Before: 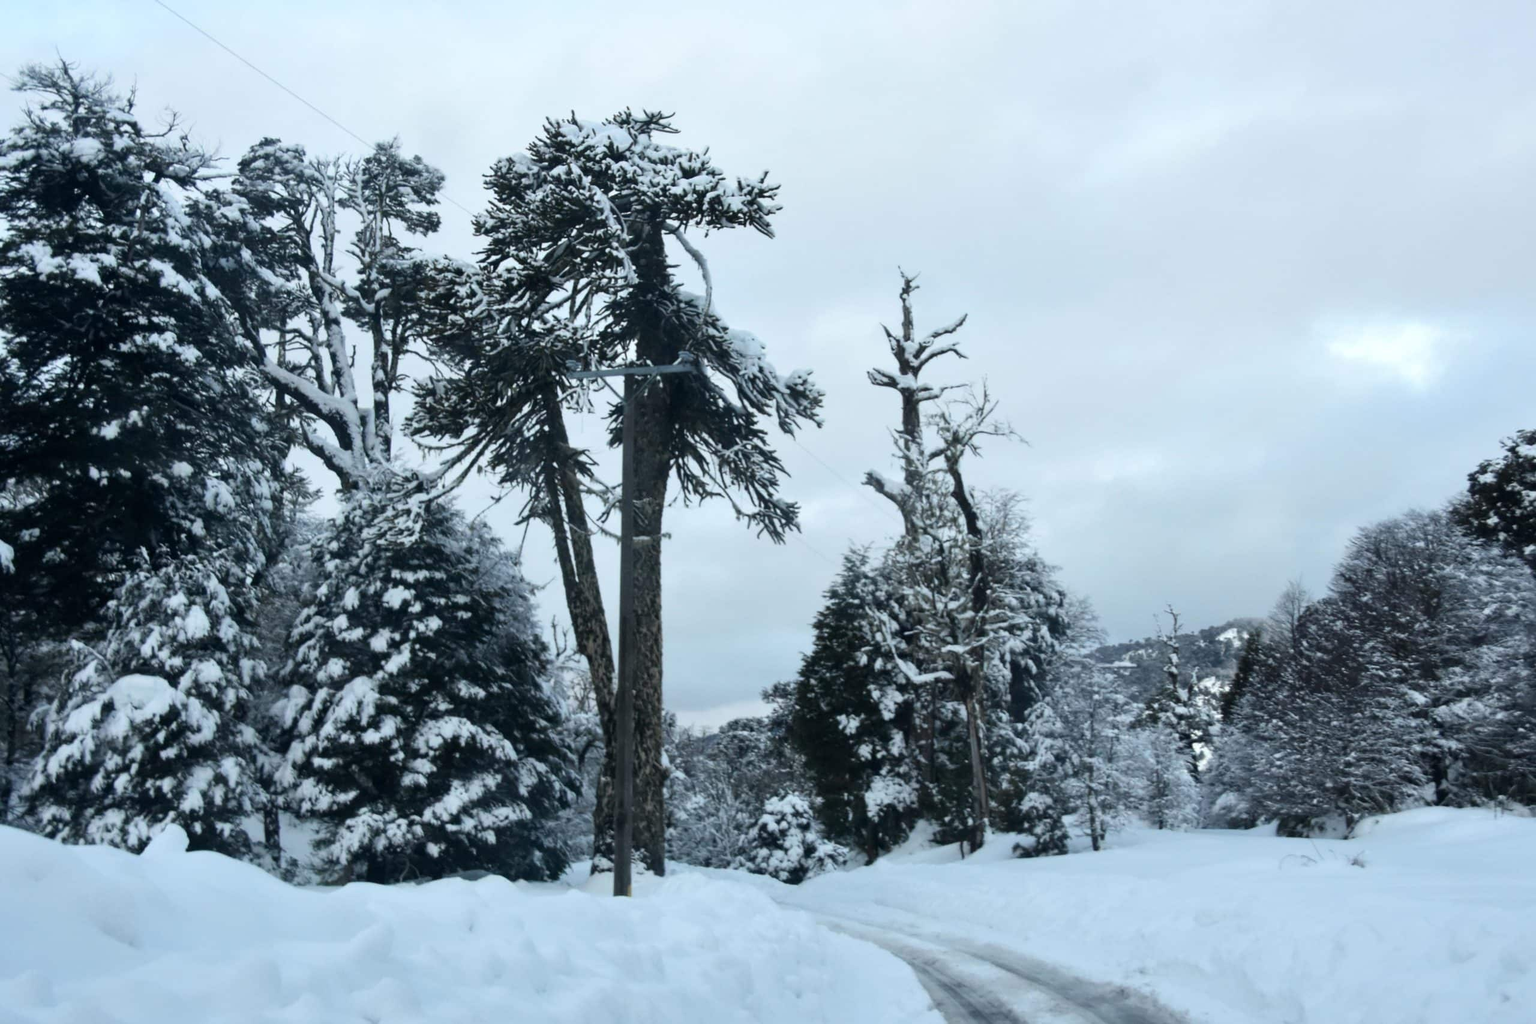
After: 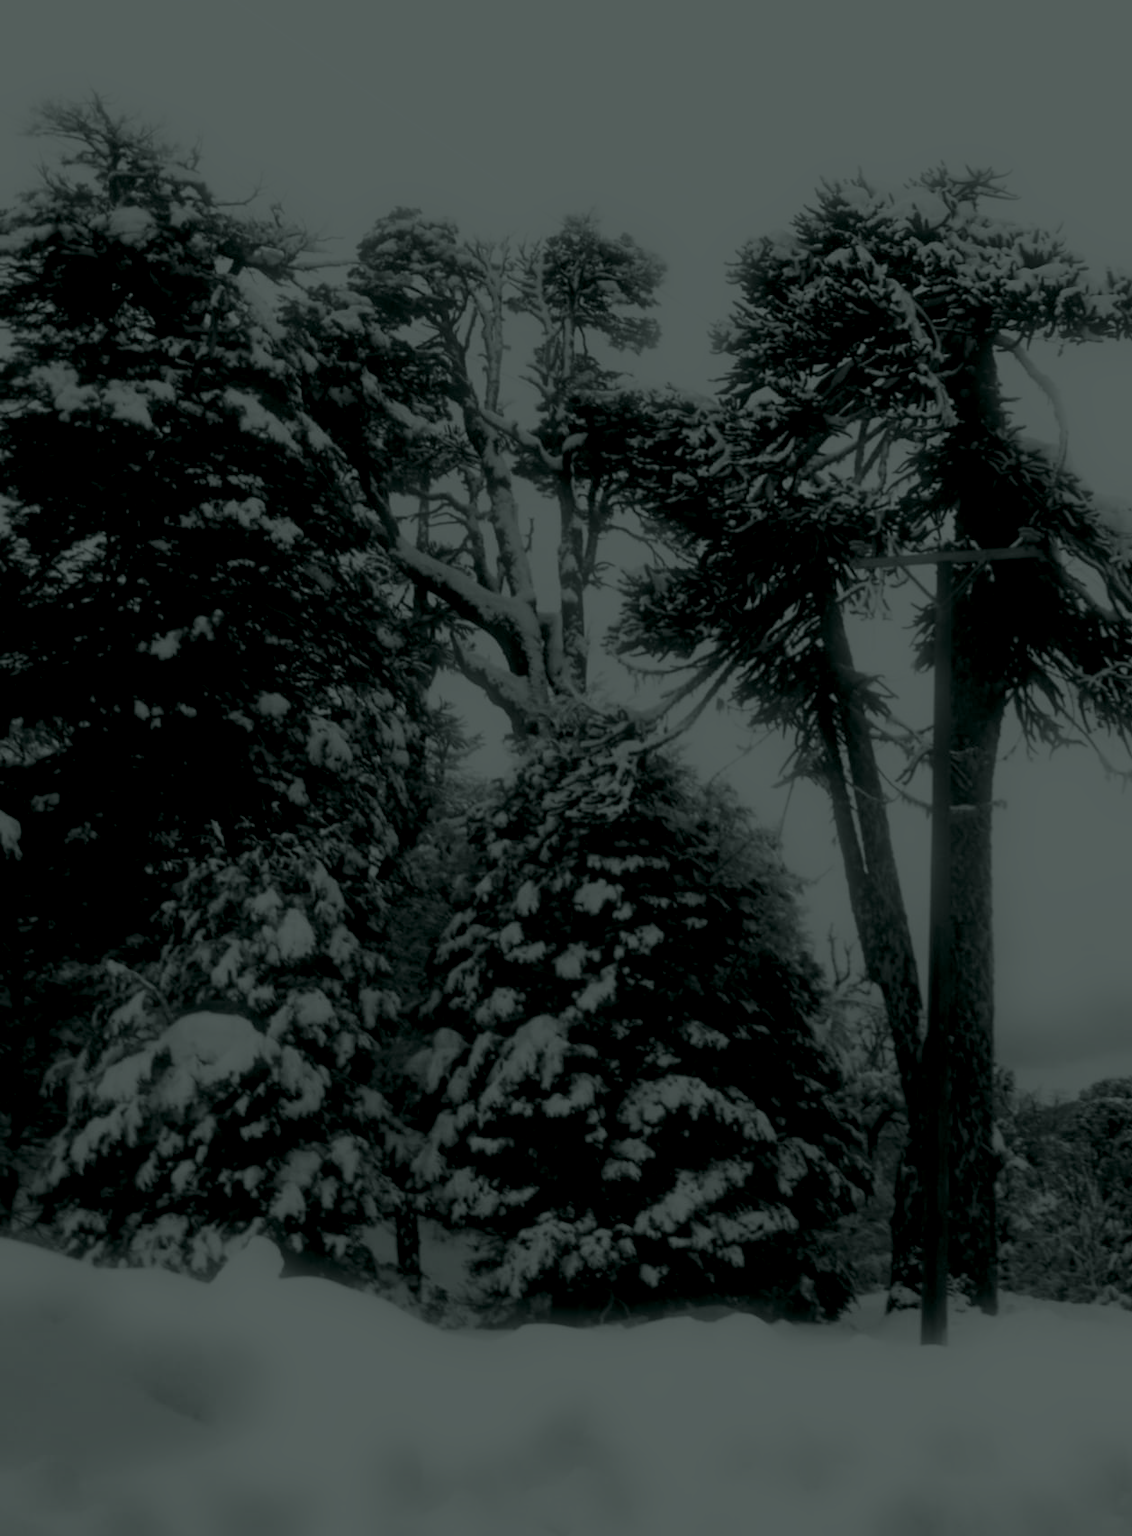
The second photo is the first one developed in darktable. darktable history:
bloom: size 5%, threshold 95%, strength 15%
colorize: hue 90°, saturation 19%, lightness 1.59%, version 1
color zones: curves: ch0 [(0, 0.5) (0.125, 0.4) (0.25, 0.5) (0.375, 0.4) (0.5, 0.4) (0.625, 0.6) (0.75, 0.6) (0.875, 0.5)]; ch1 [(0, 0.35) (0.125, 0.45) (0.25, 0.35) (0.375, 0.35) (0.5, 0.35) (0.625, 0.35) (0.75, 0.45) (0.875, 0.35)]; ch2 [(0, 0.6) (0.125, 0.5) (0.25, 0.5) (0.375, 0.6) (0.5, 0.6) (0.625, 0.5) (0.75, 0.5) (0.875, 0.5)]
crop and rotate: left 0%, top 0%, right 50.845%
